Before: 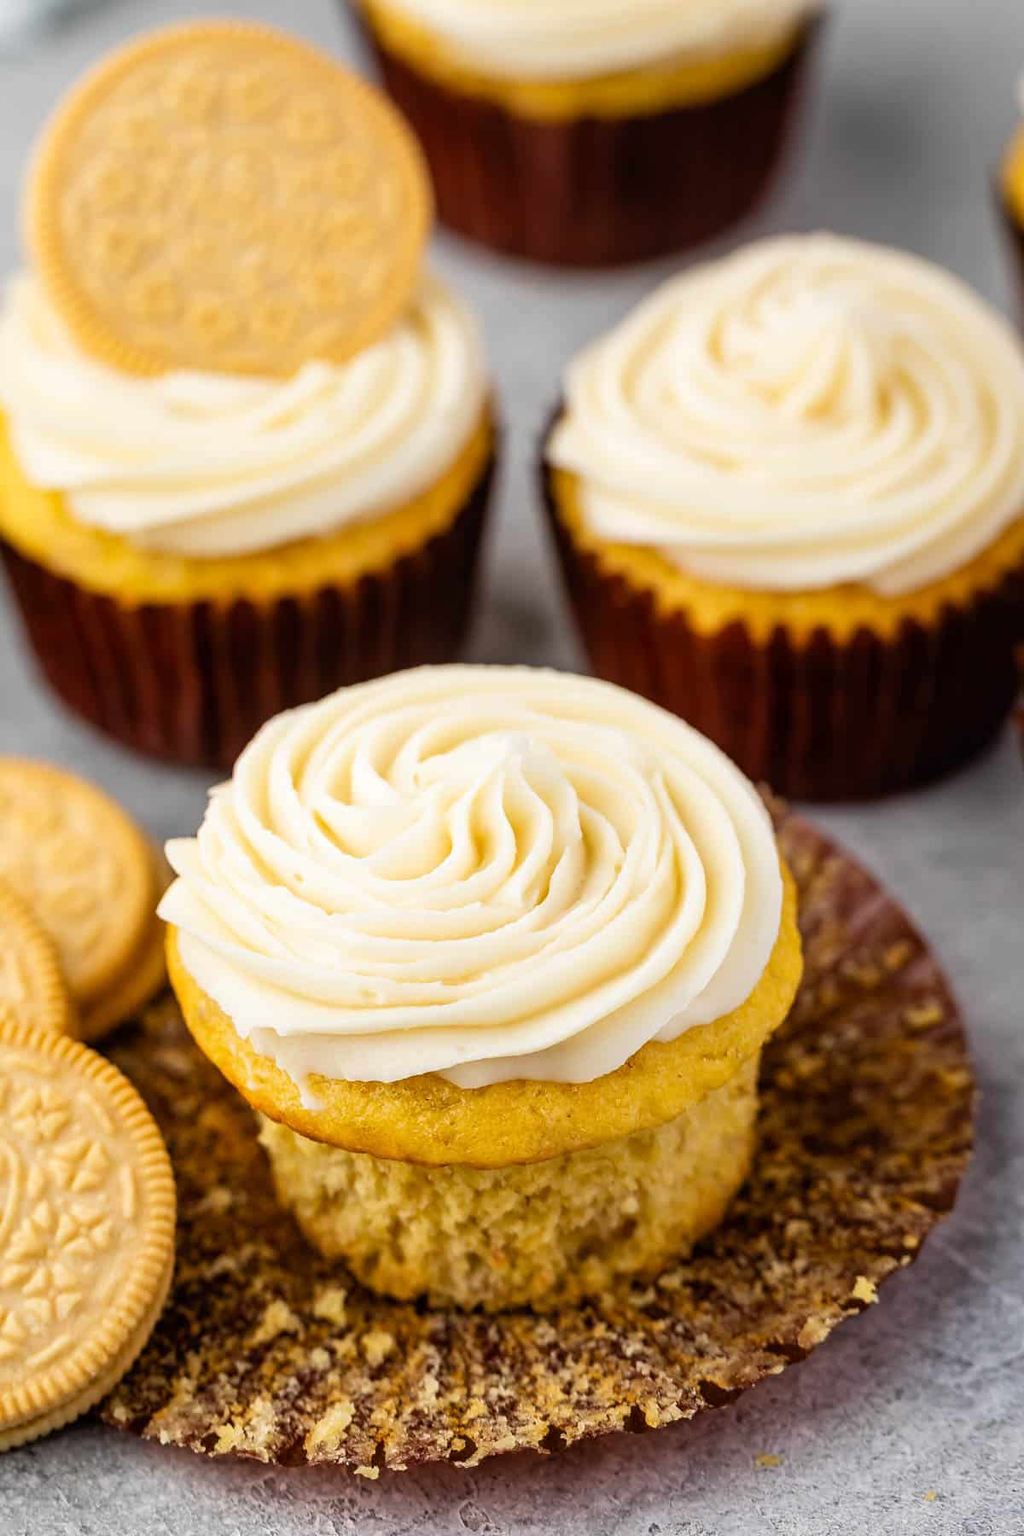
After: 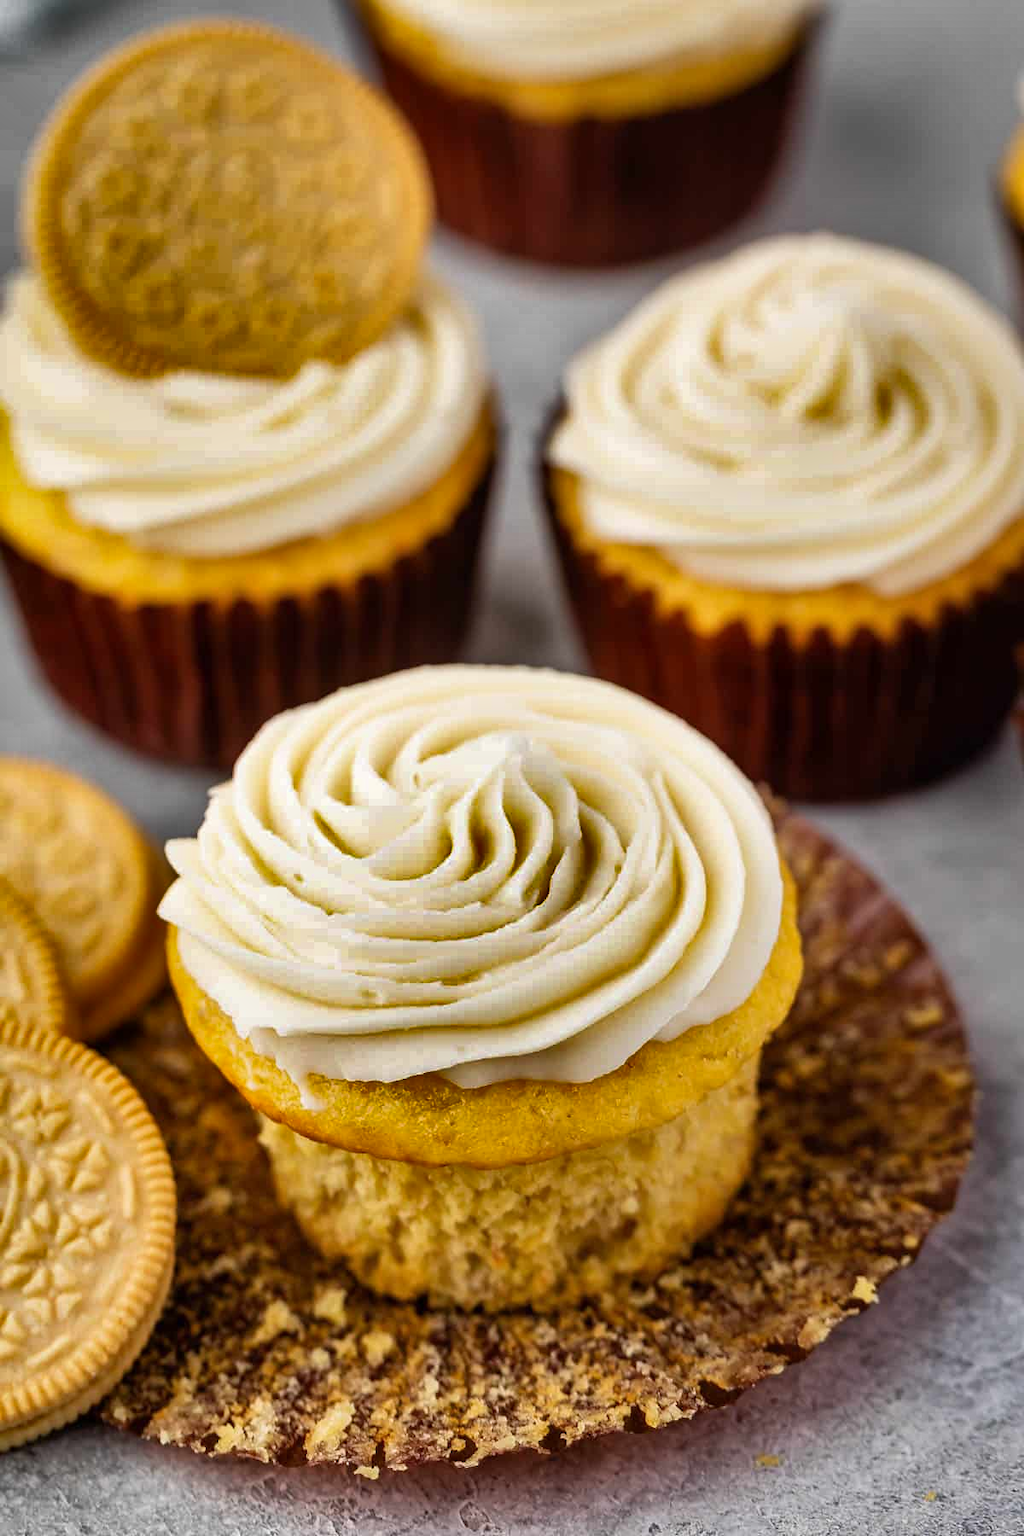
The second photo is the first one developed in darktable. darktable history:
shadows and highlights: shadows 20.77, highlights -82.9, soften with gaussian
